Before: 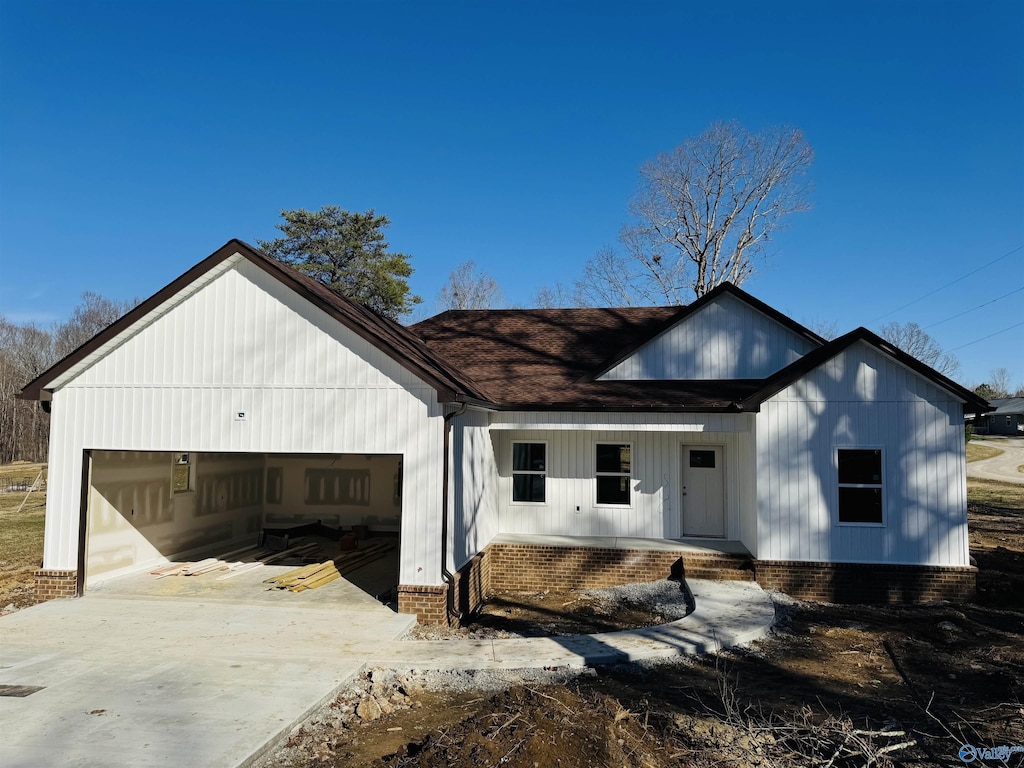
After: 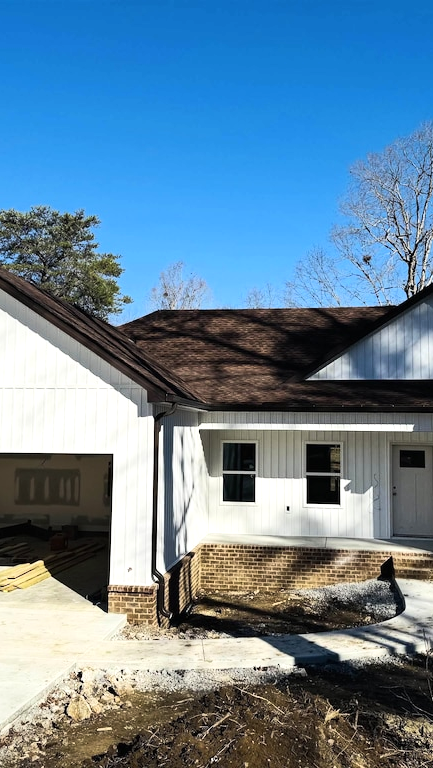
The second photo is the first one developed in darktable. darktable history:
color zones: curves: ch1 [(0.113, 0.438) (0.75, 0.5)]; ch2 [(0.12, 0.526) (0.75, 0.5)]
color balance rgb: highlights gain › luminance 15.018%, perceptual saturation grading › global saturation 0.611%
crop: left 28.35%, right 29.275%
tone equalizer: -8 EV 0.004 EV, -7 EV -0.043 EV, -6 EV 0.032 EV, -5 EV 0.037 EV, -4 EV 0.243 EV, -3 EV 0.654 EV, -2 EV 0.564 EV, -1 EV 0.203 EV, +0 EV 0.017 EV, edges refinement/feathering 500, mask exposure compensation -1.57 EV, preserve details no
